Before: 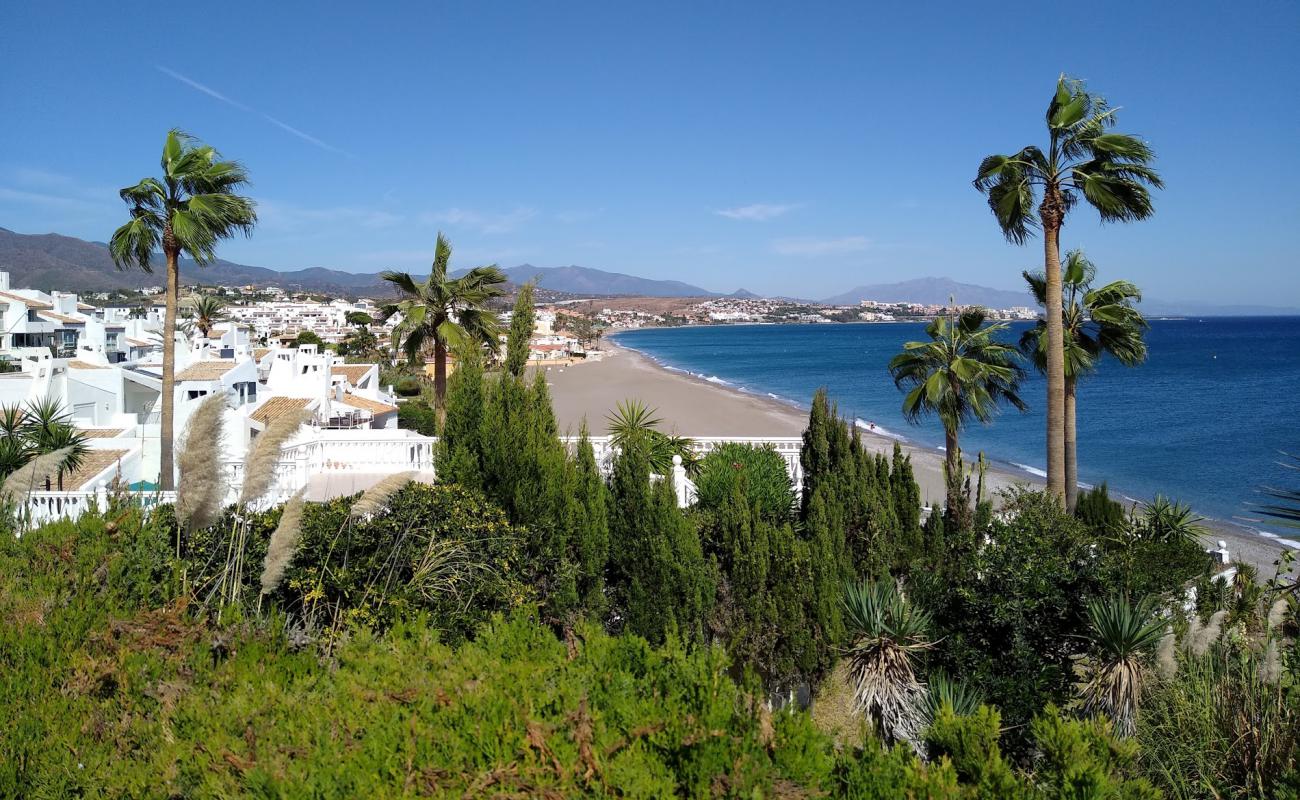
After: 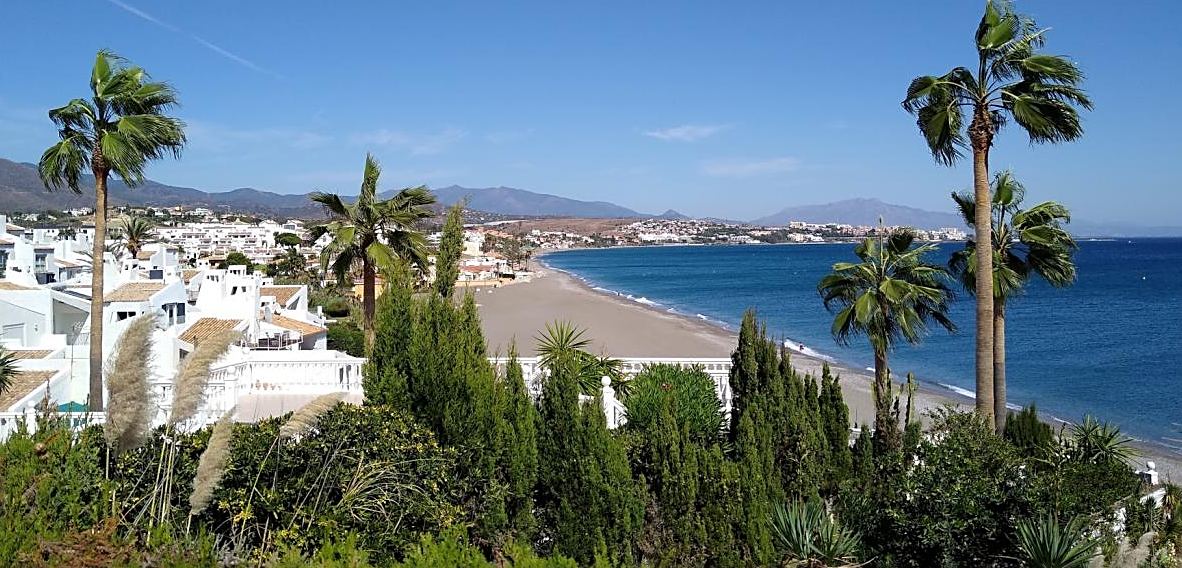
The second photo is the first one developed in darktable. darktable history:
sharpen: on, module defaults
crop: left 5.538%, top 9.985%, right 3.523%, bottom 18.918%
